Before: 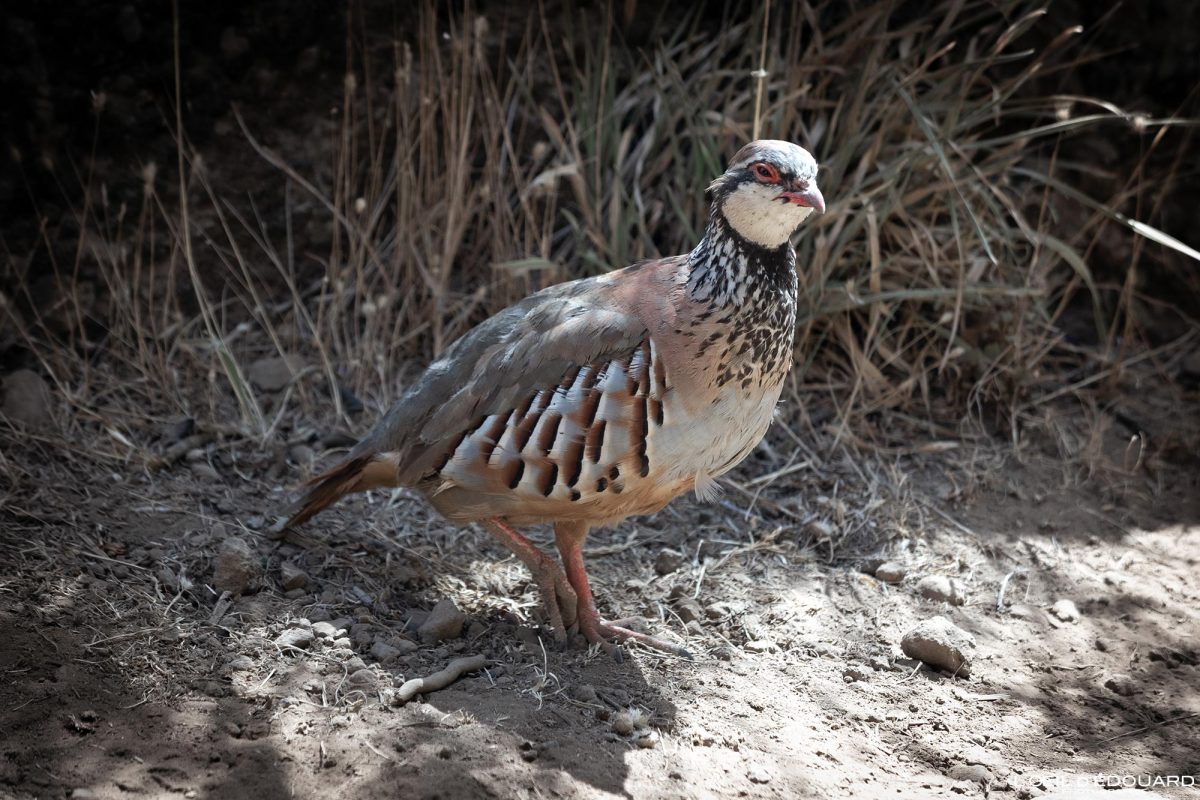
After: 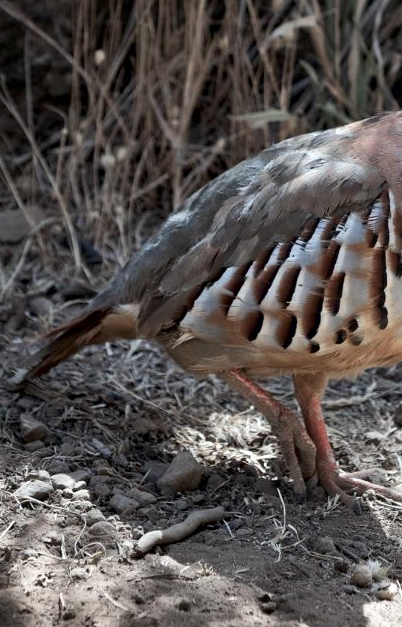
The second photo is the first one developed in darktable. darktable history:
local contrast: mode bilateral grid, contrast 25, coarseness 60, detail 151%, midtone range 0.2
crop and rotate: left 21.77%, top 18.528%, right 44.676%, bottom 2.997%
